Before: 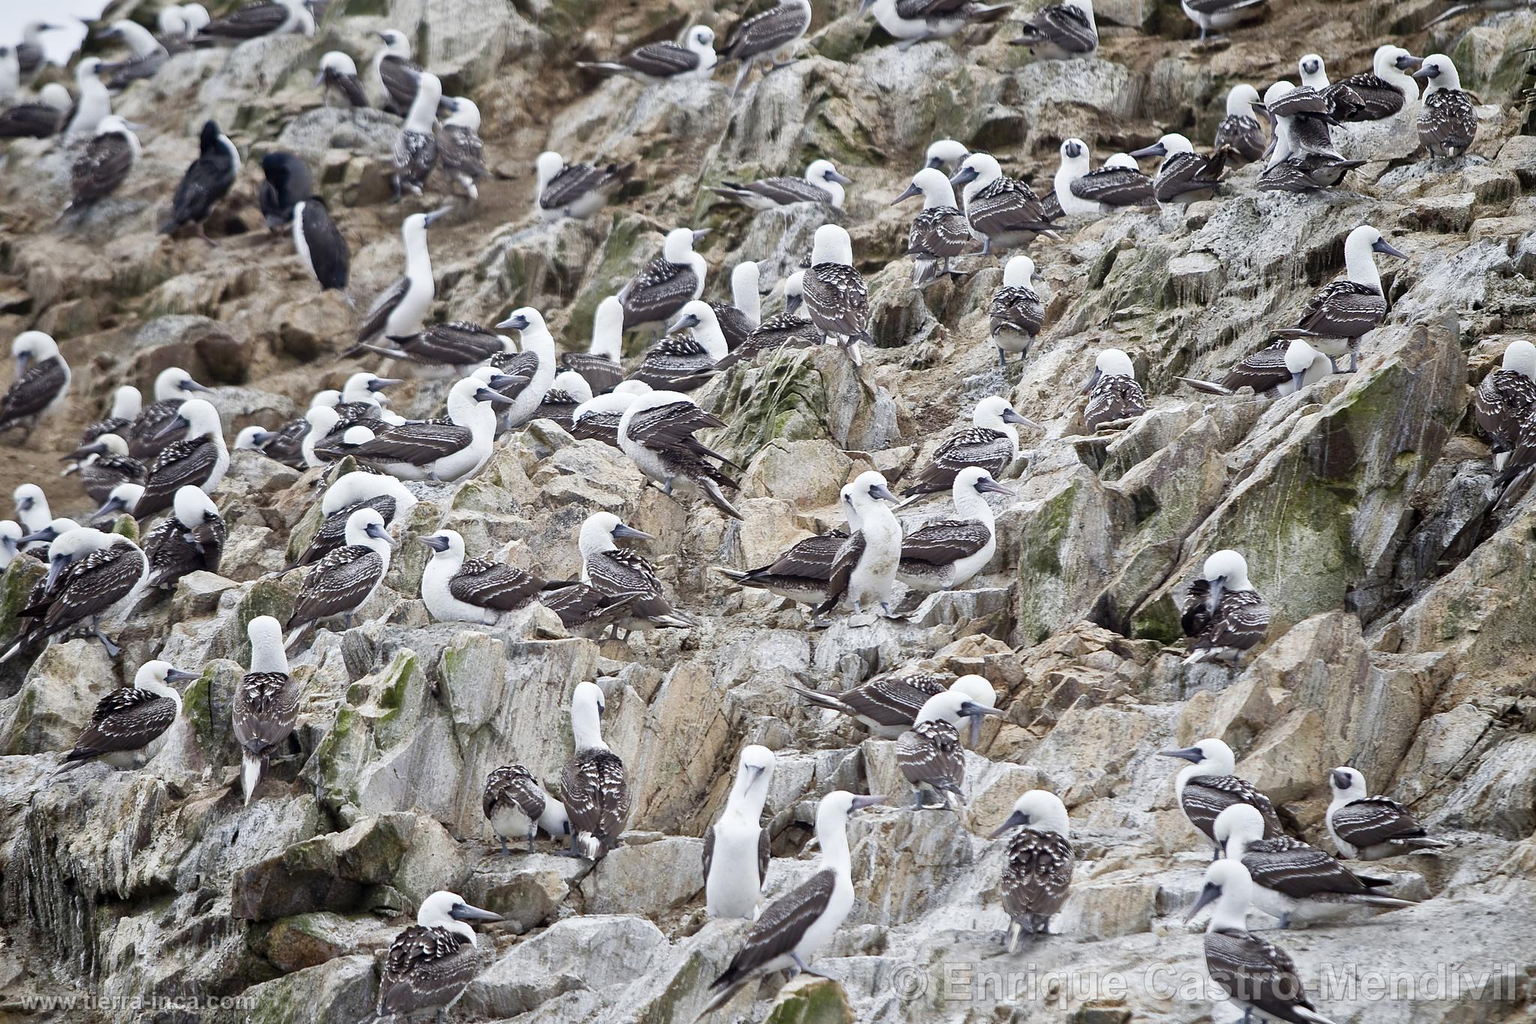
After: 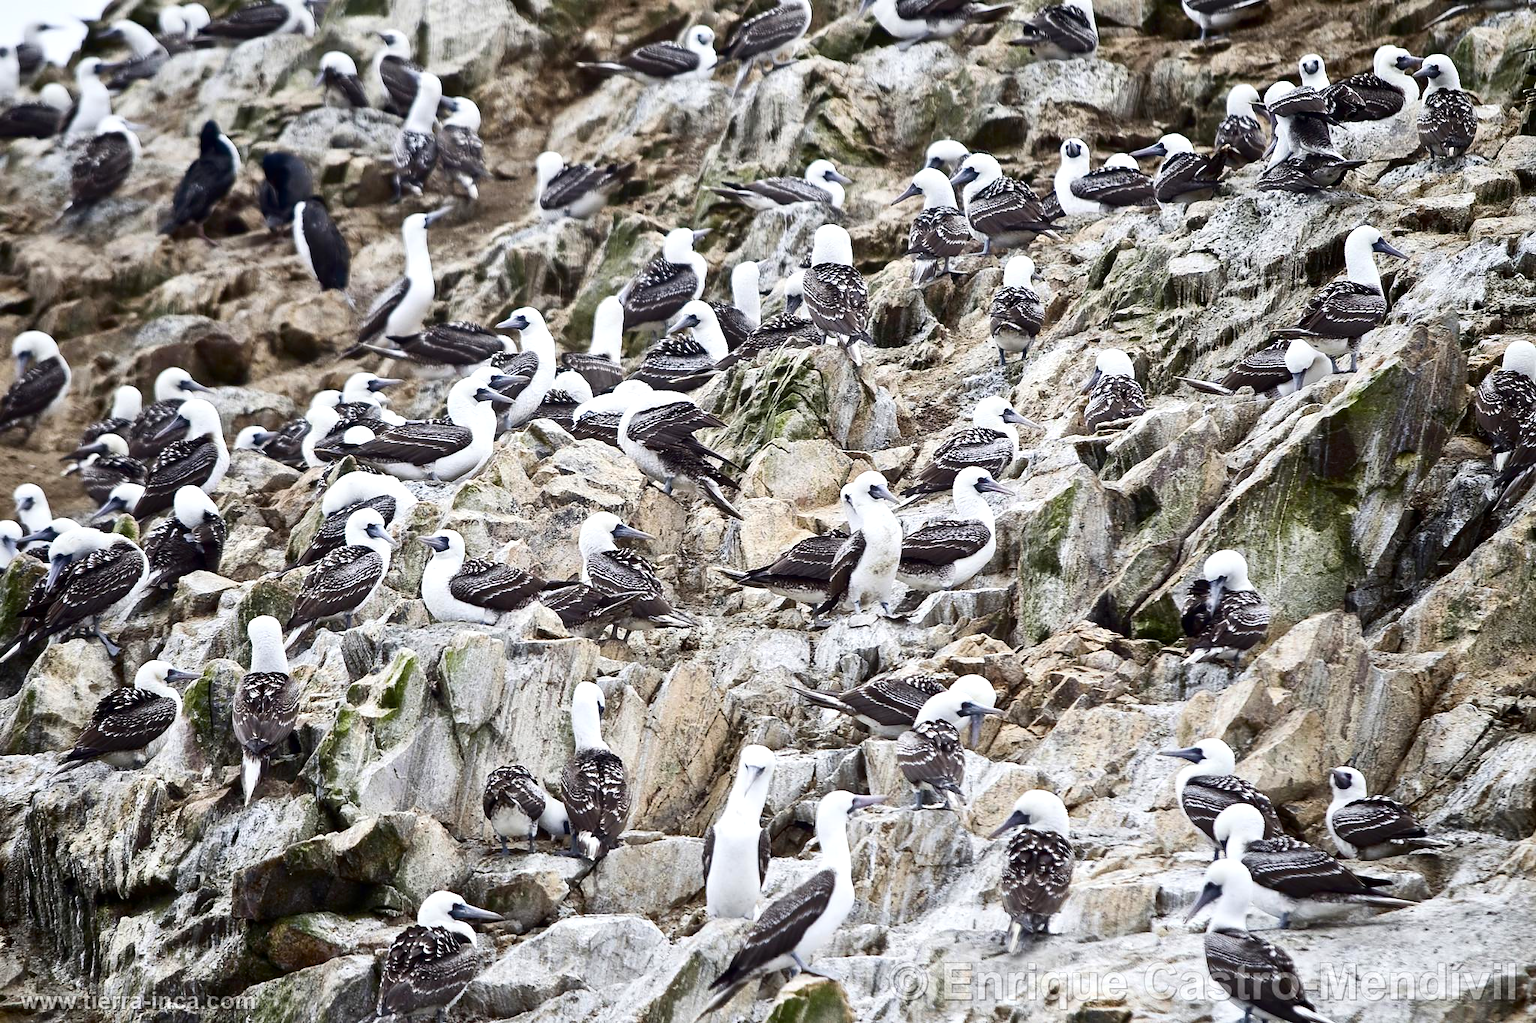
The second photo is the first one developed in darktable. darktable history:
contrast brightness saturation: contrast 0.203, brightness -0.107, saturation 0.102
exposure: exposure 0.3 EV, compensate highlight preservation false
